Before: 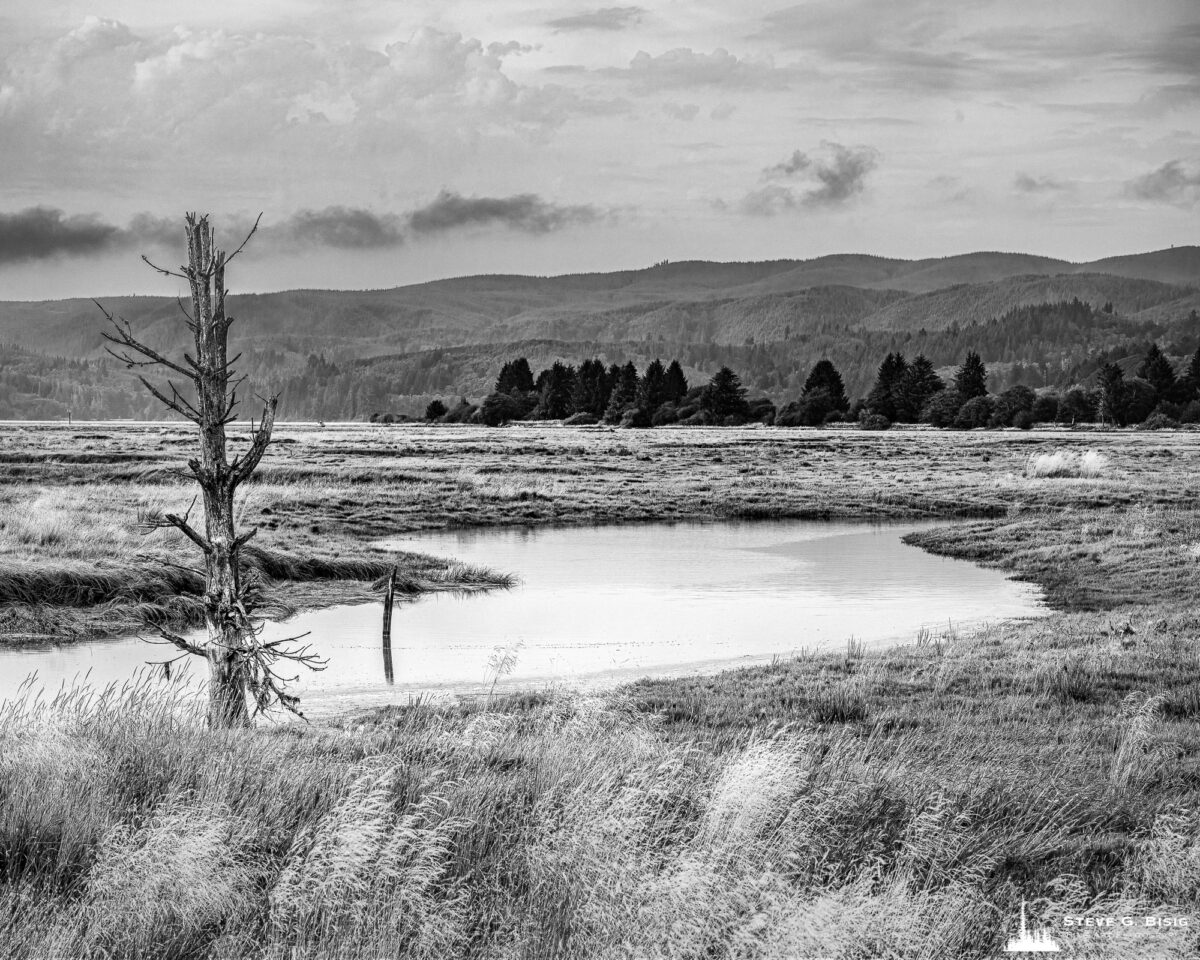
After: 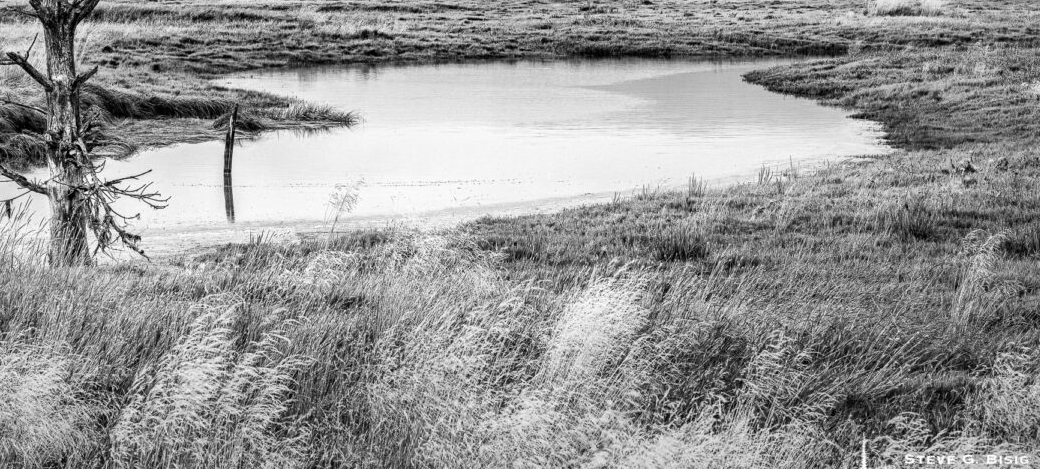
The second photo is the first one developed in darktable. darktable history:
crop and rotate: left 13.306%, top 48.129%, bottom 2.928%
tone equalizer: on, module defaults
color balance rgb: linear chroma grading › global chroma 33.4%
